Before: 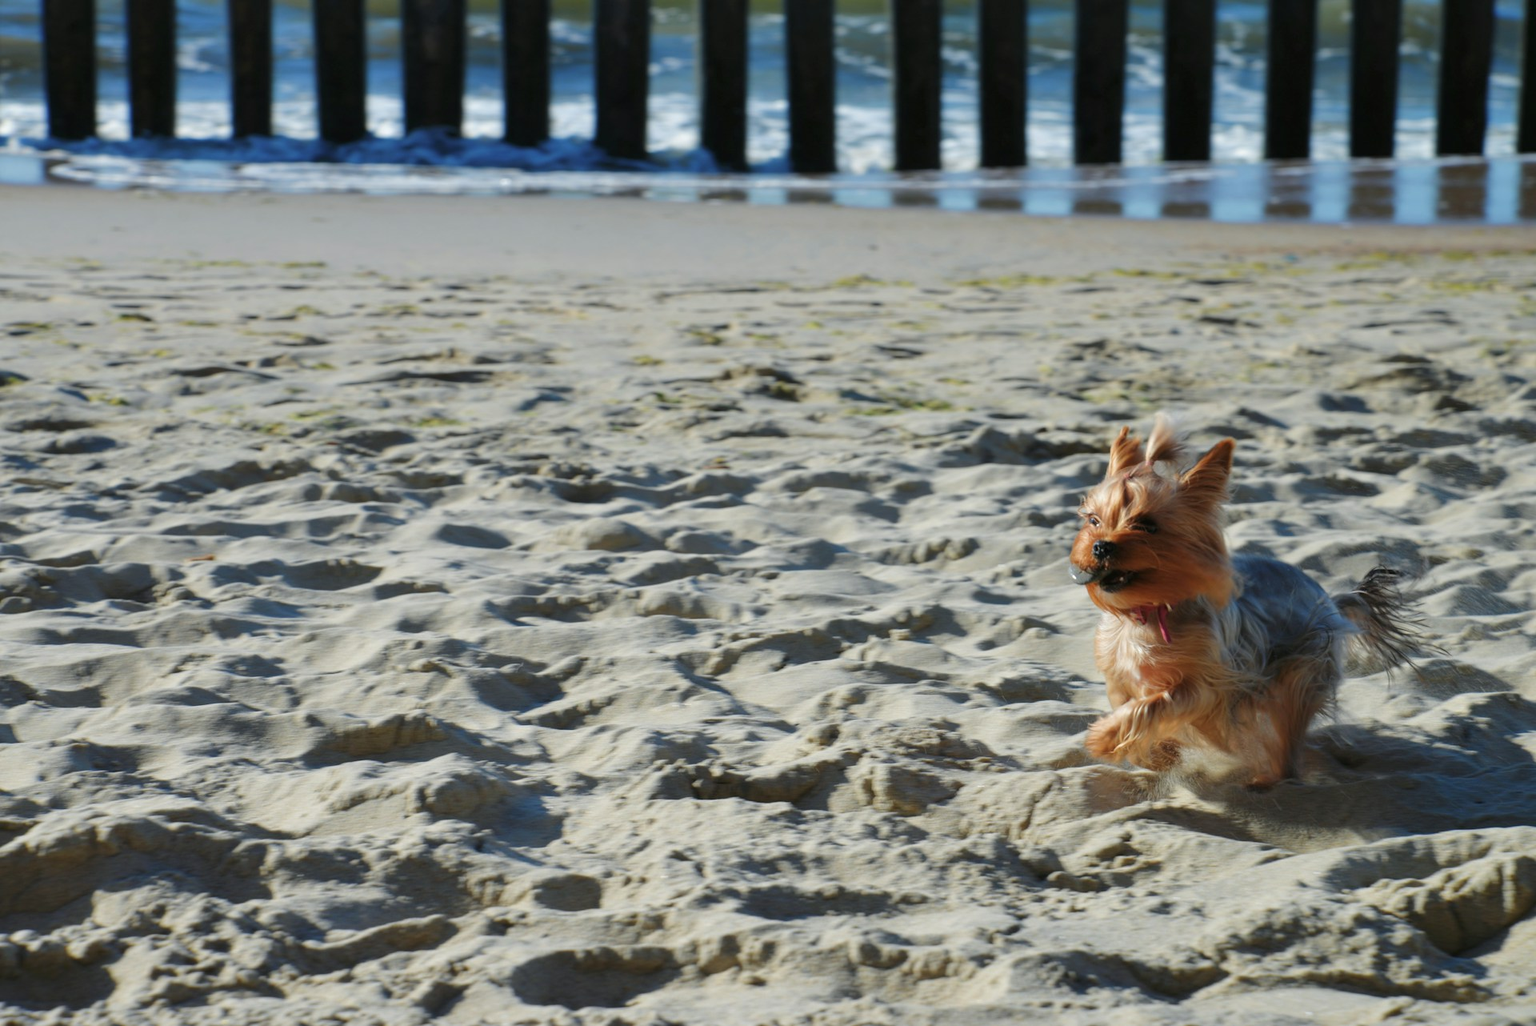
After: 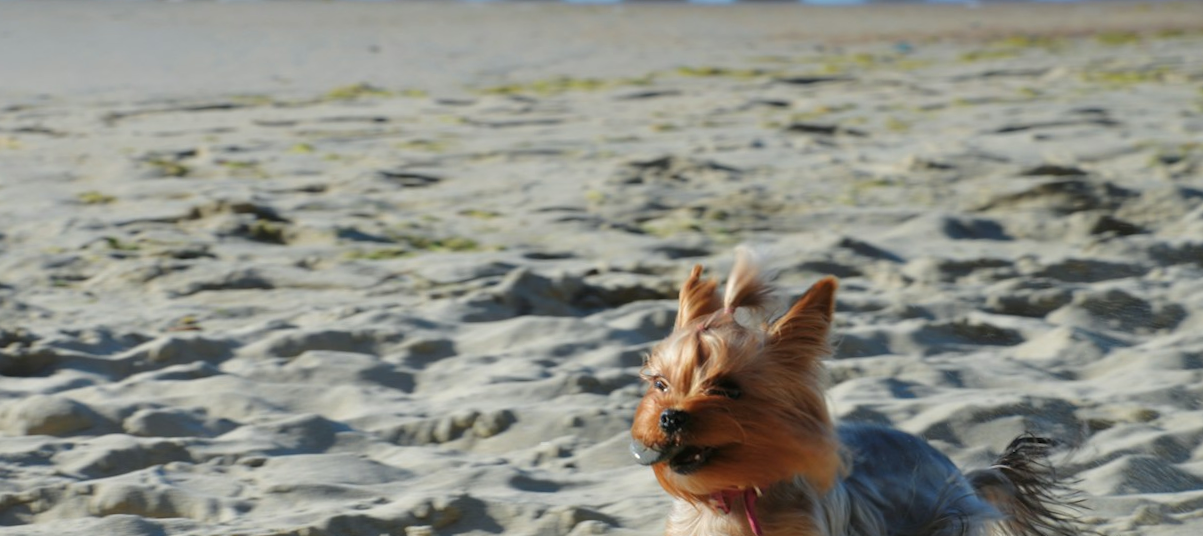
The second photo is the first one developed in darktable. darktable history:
rotate and perspective: rotation -1.32°, lens shift (horizontal) -0.031, crop left 0.015, crop right 0.985, crop top 0.047, crop bottom 0.982
crop: left 36.005%, top 18.293%, right 0.31%, bottom 38.444%
